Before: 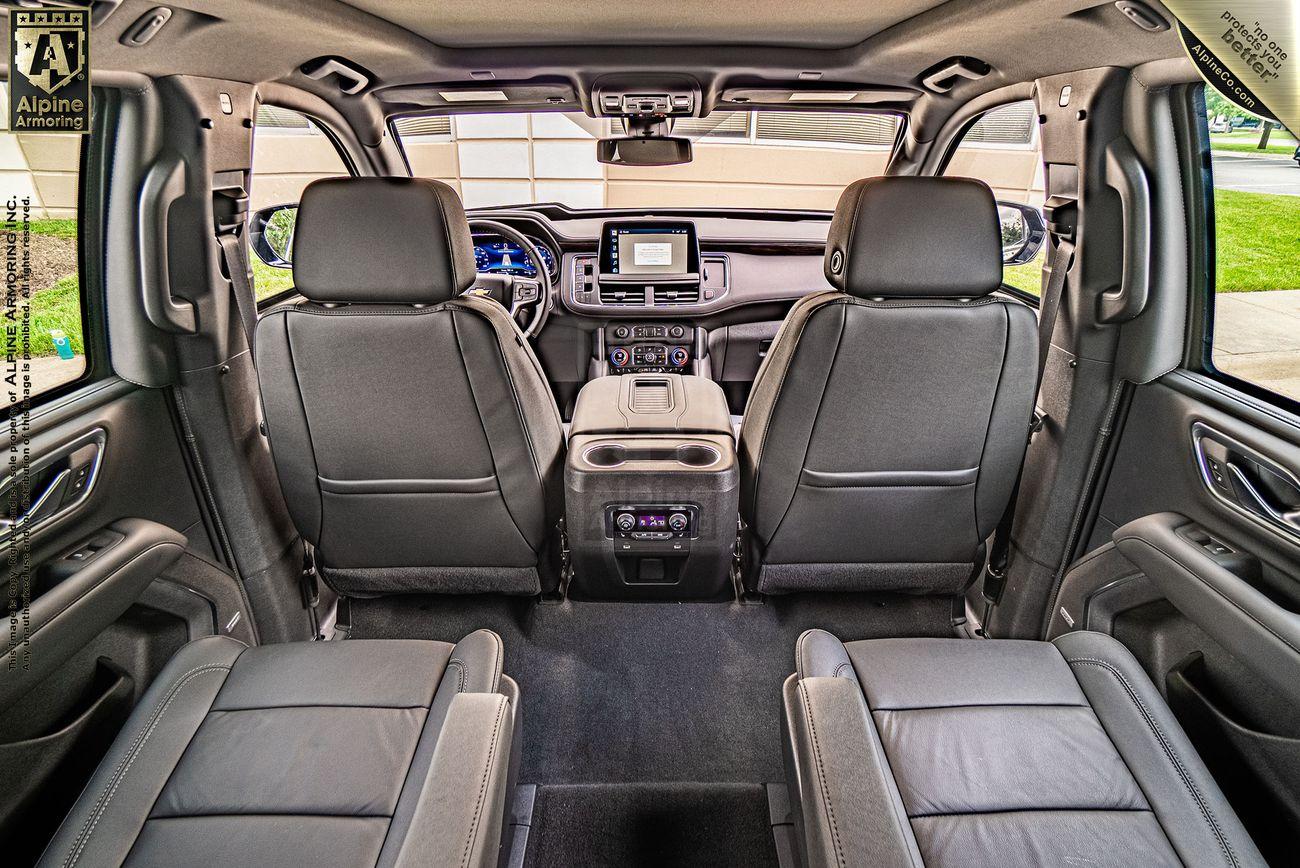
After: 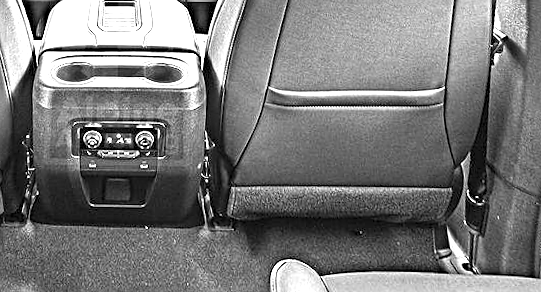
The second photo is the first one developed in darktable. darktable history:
crop: left 36.607%, top 34.735%, right 13.146%, bottom 30.611%
sharpen: on, module defaults
exposure: black level correction 0, exposure 1.35 EV, compensate exposure bias true, compensate highlight preservation false
rotate and perspective: rotation 0.72°, lens shift (vertical) -0.352, lens shift (horizontal) -0.051, crop left 0.152, crop right 0.859, crop top 0.019, crop bottom 0.964
monochrome: a 16.06, b 15.48, size 1
